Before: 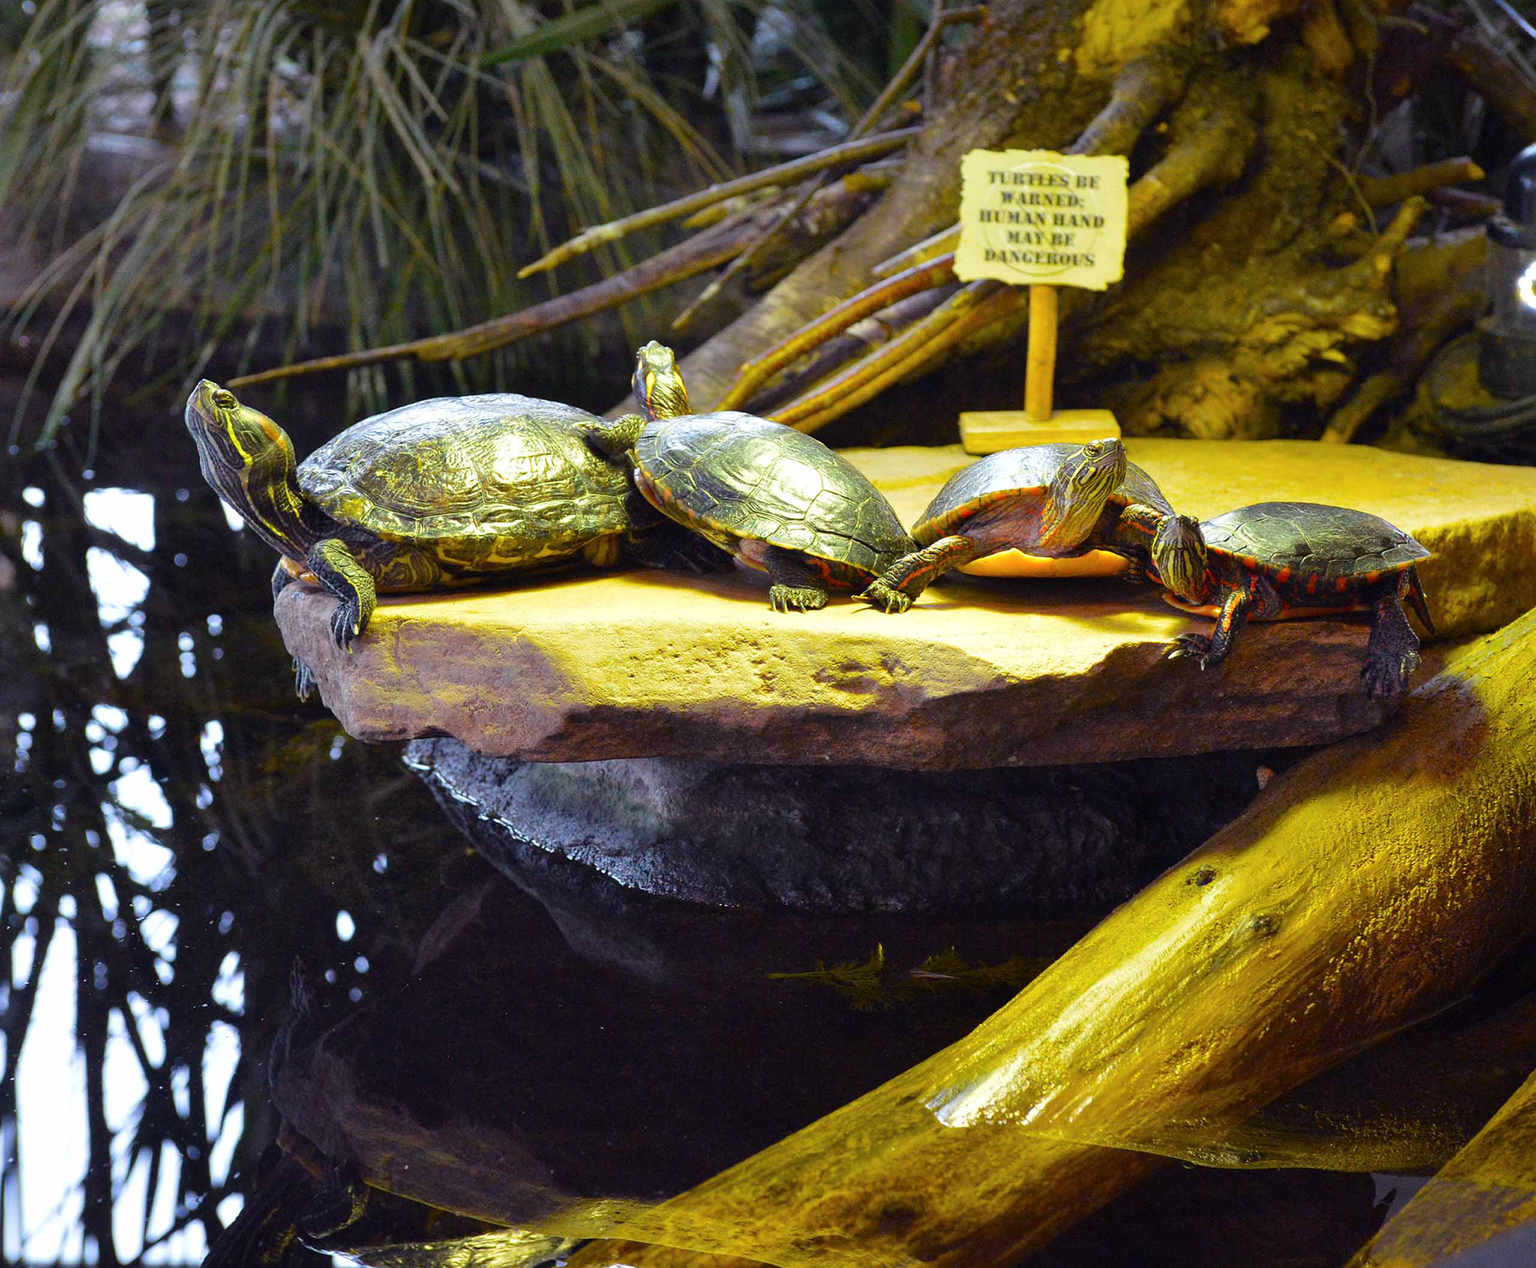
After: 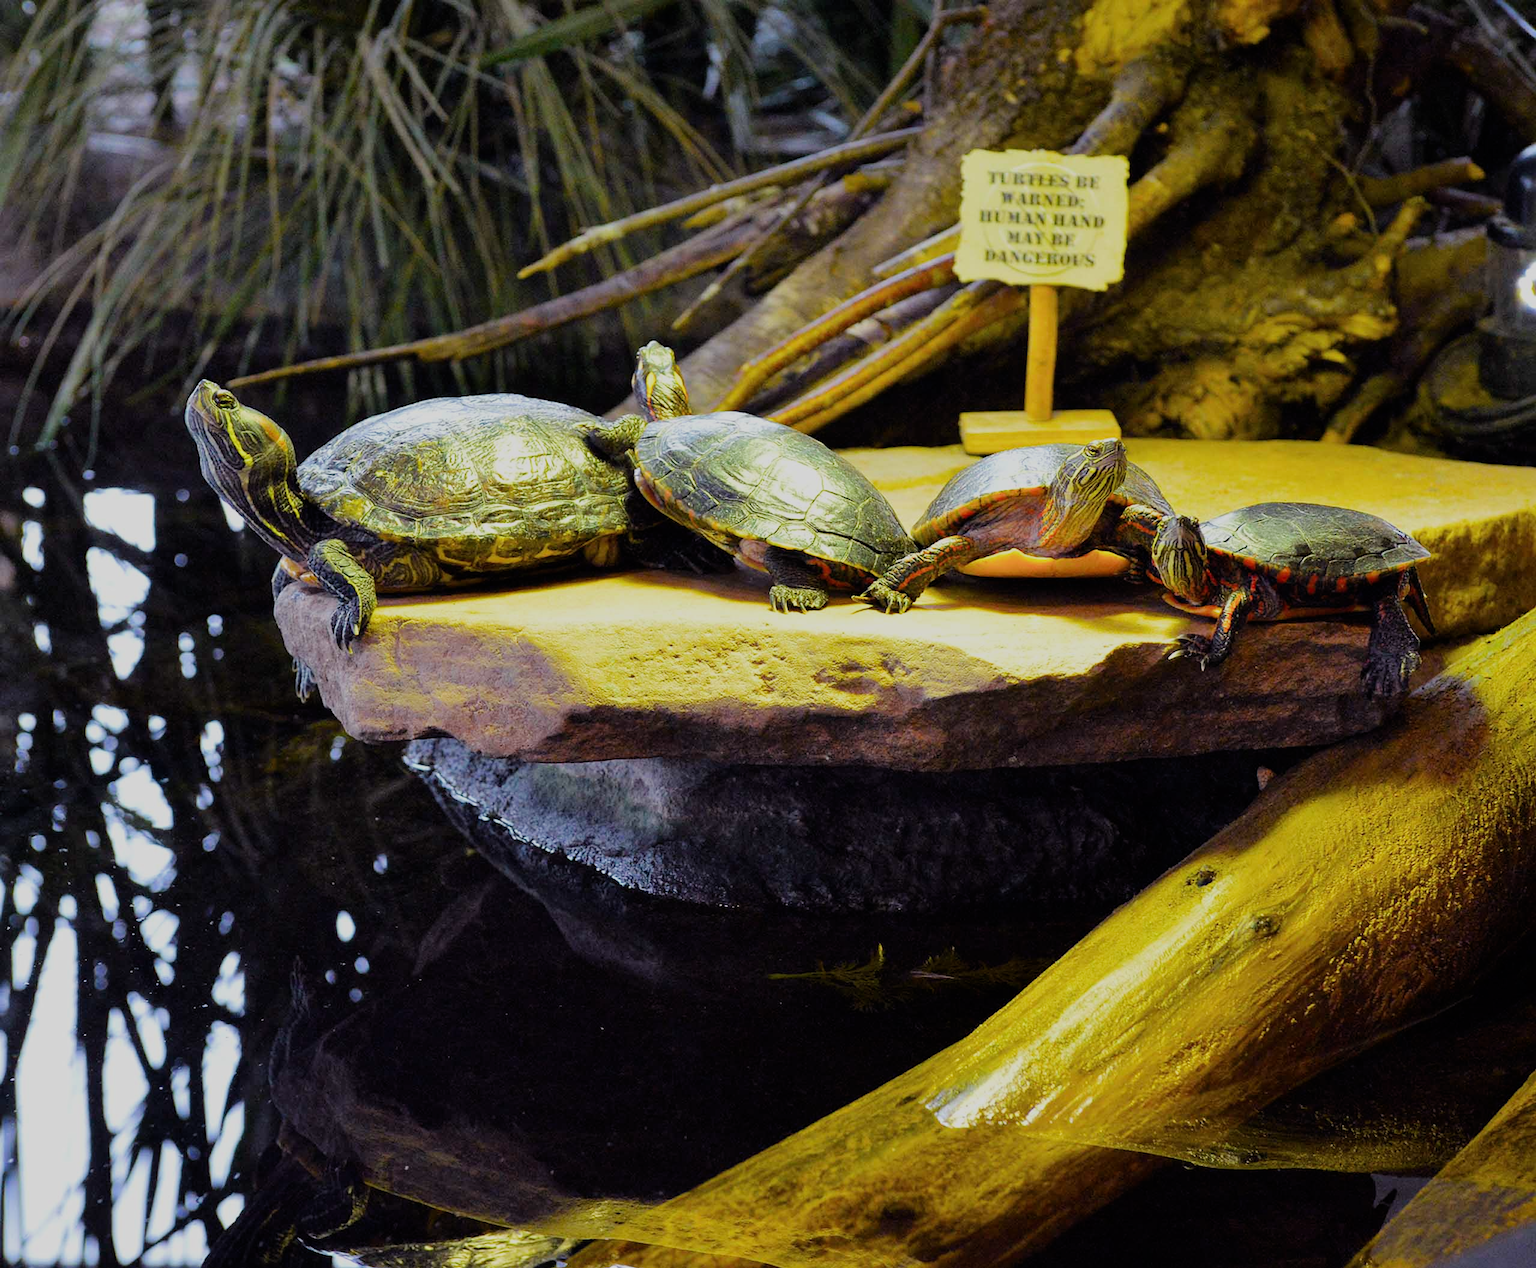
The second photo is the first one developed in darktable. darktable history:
filmic rgb: black relative exposure -7.65 EV, white relative exposure 4.56 EV, threshold 3.03 EV, hardness 3.61, enable highlight reconstruction true
tone equalizer: edges refinement/feathering 500, mask exposure compensation -1.57 EV, preserve details no
